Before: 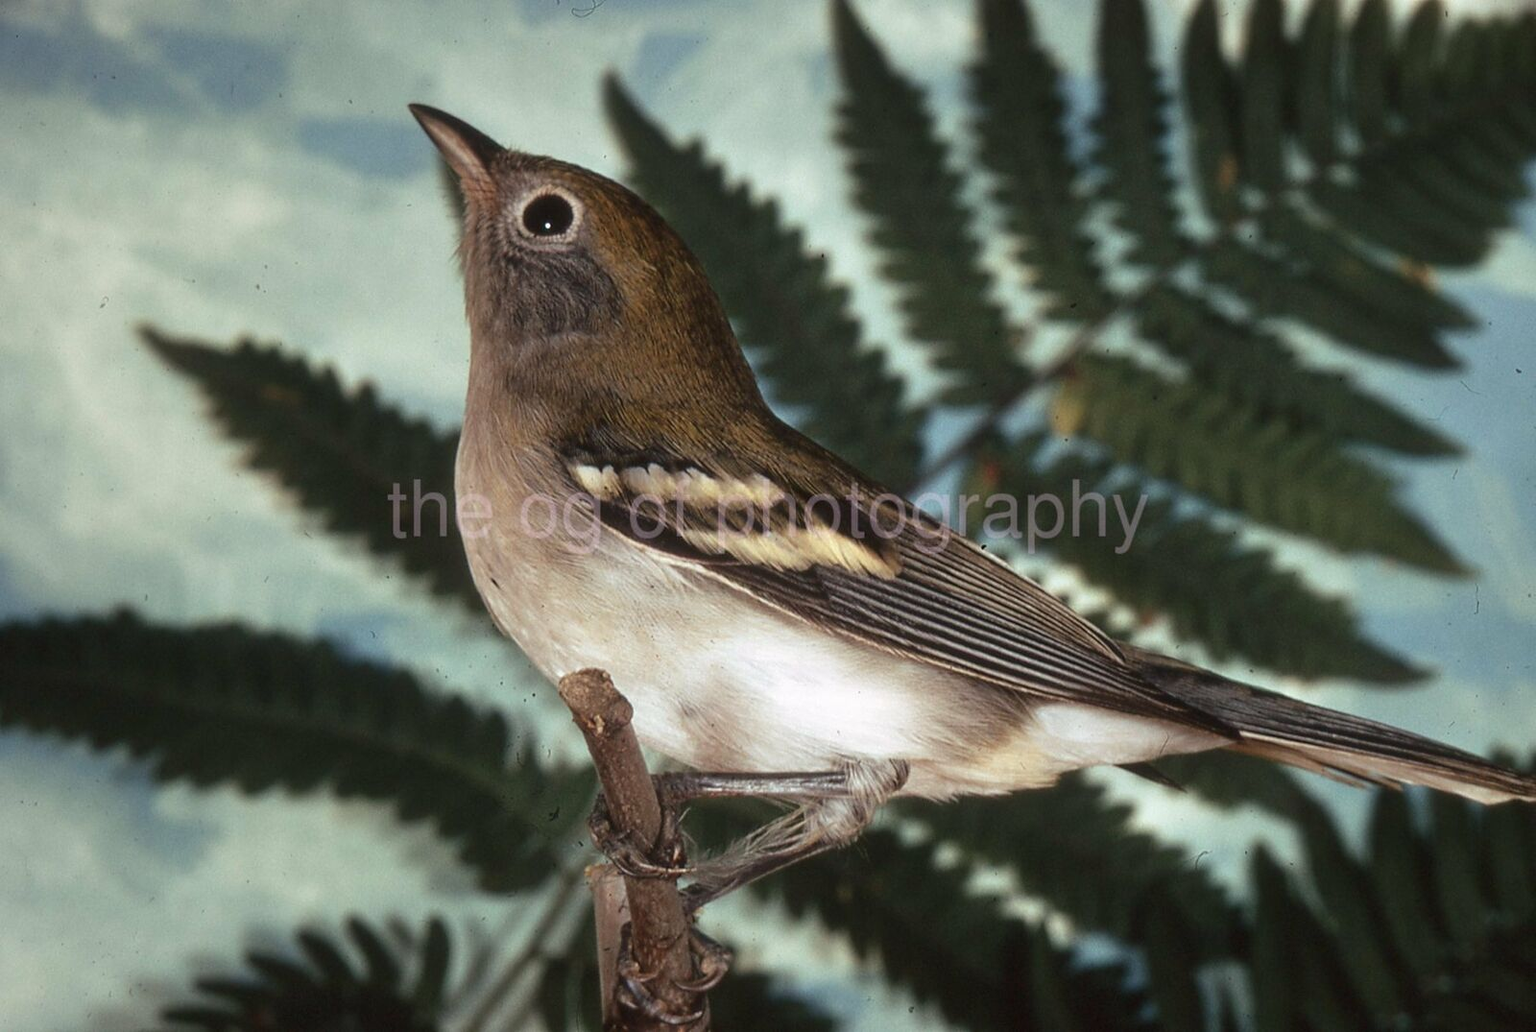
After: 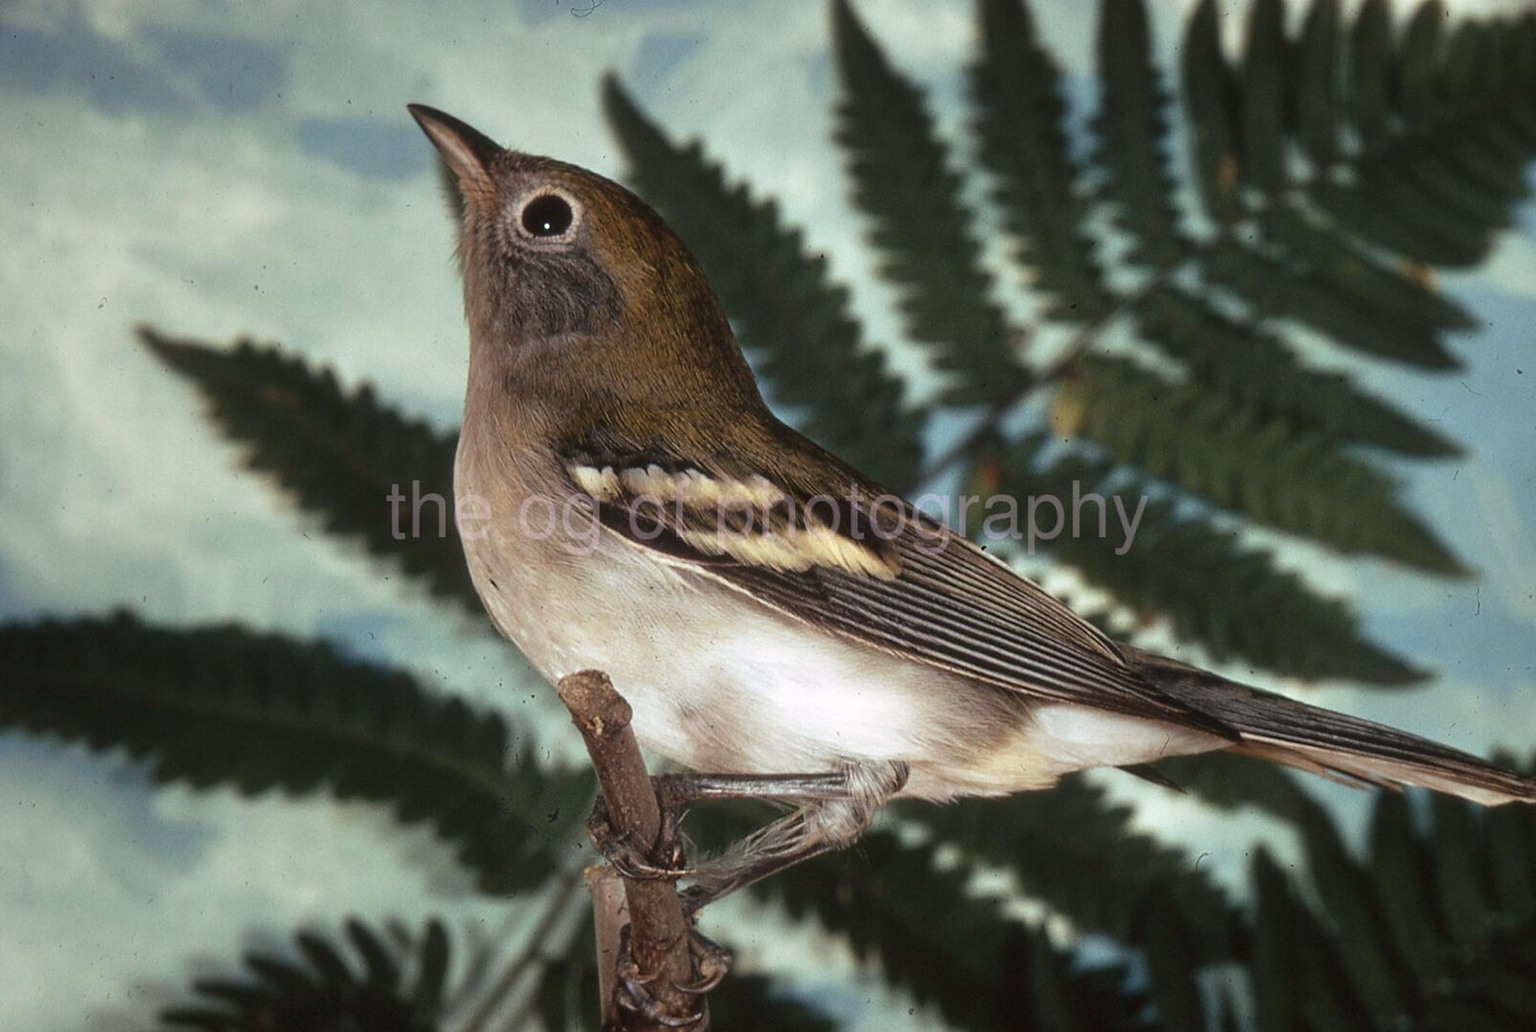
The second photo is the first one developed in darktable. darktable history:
crop and rotate: left 0.126%
